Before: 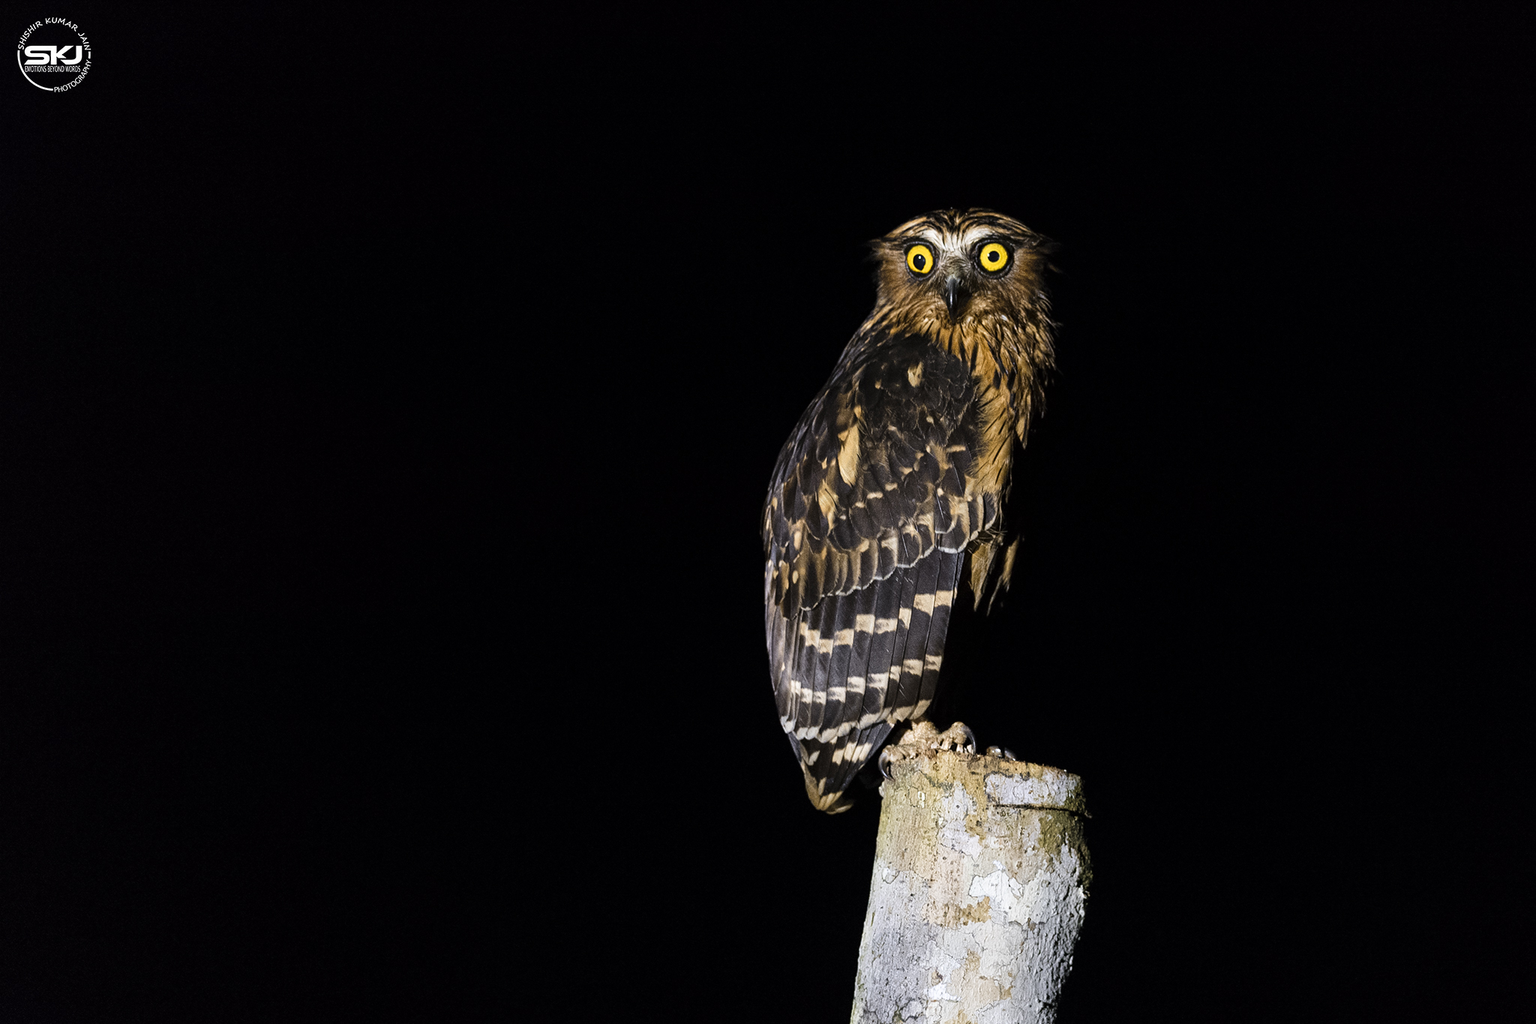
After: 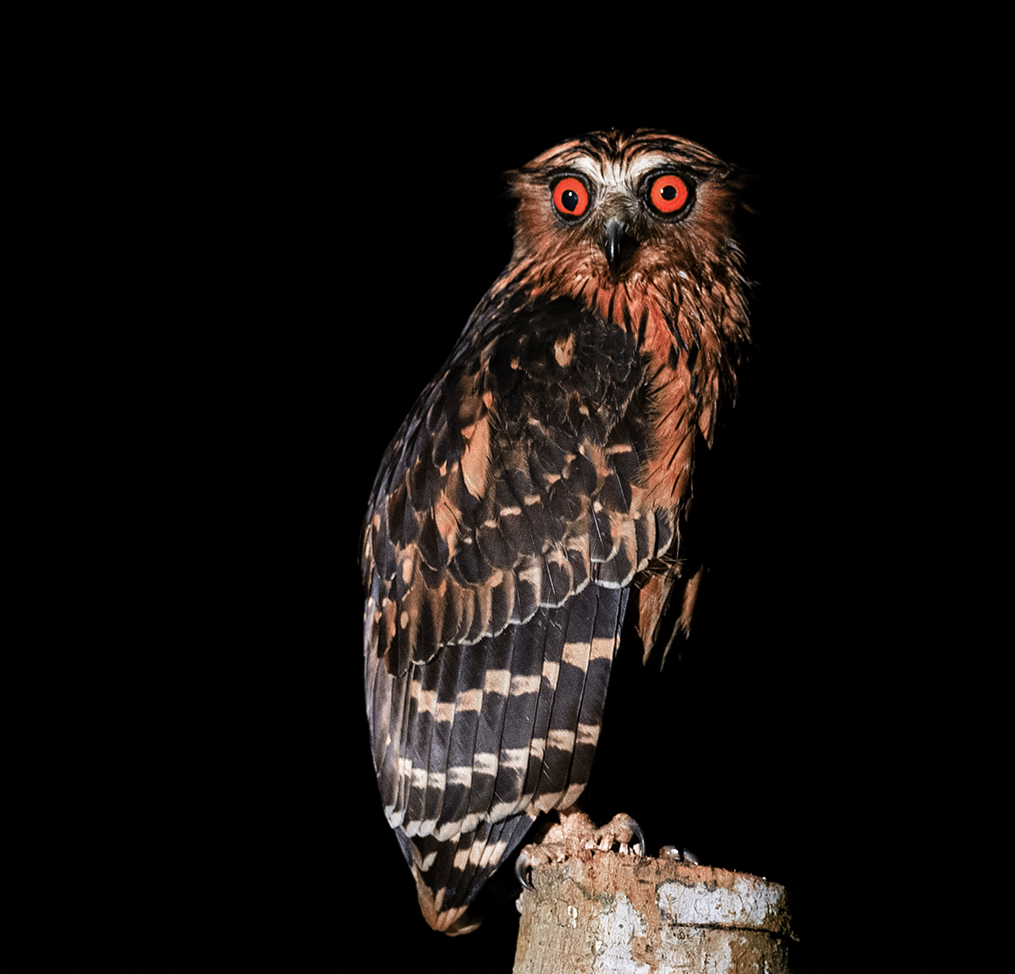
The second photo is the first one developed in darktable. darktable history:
exposure: compensate highlight preservation false
crop: left 32.075%, top 10.976%, right 18.355%, bottom 17.596%
color zones: curves: ch0 [(0.006, 0.385) (0.143, 0.563) (0.243, 0.321) (0.352, 0.464) (0.516, 0.456) (0.625, 0.5) (0.75, 0.5) (0.875, 0.5)]; ch1 [(0, 0.5) (0.134, 0.504) (0.246, 0.463) (0.421, 0.515) (0.5, 0.56) (0.625, 0.5) (0.75, 0.5) (0.875, 0.5)]; ch2 [(0, 0.5) (0.131, 0.426) (0.307, 0.289) (0.38, 0.188) (0.513, 0.216) (0.625, 0.548) (0.75, 0.468) (0.838, 0.396) (0.971, 0.311)]
